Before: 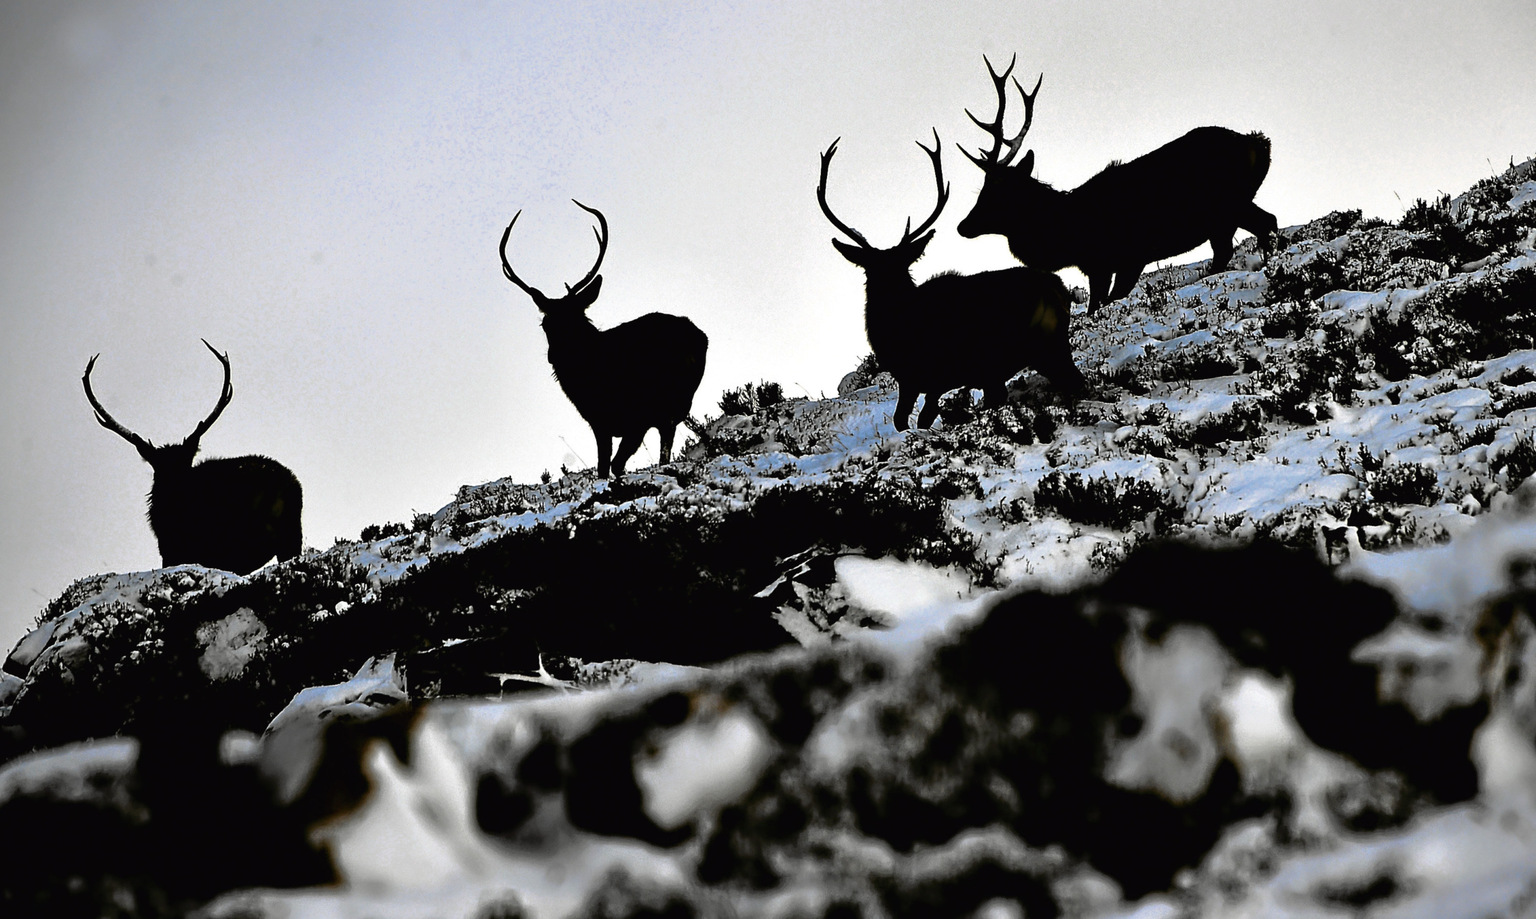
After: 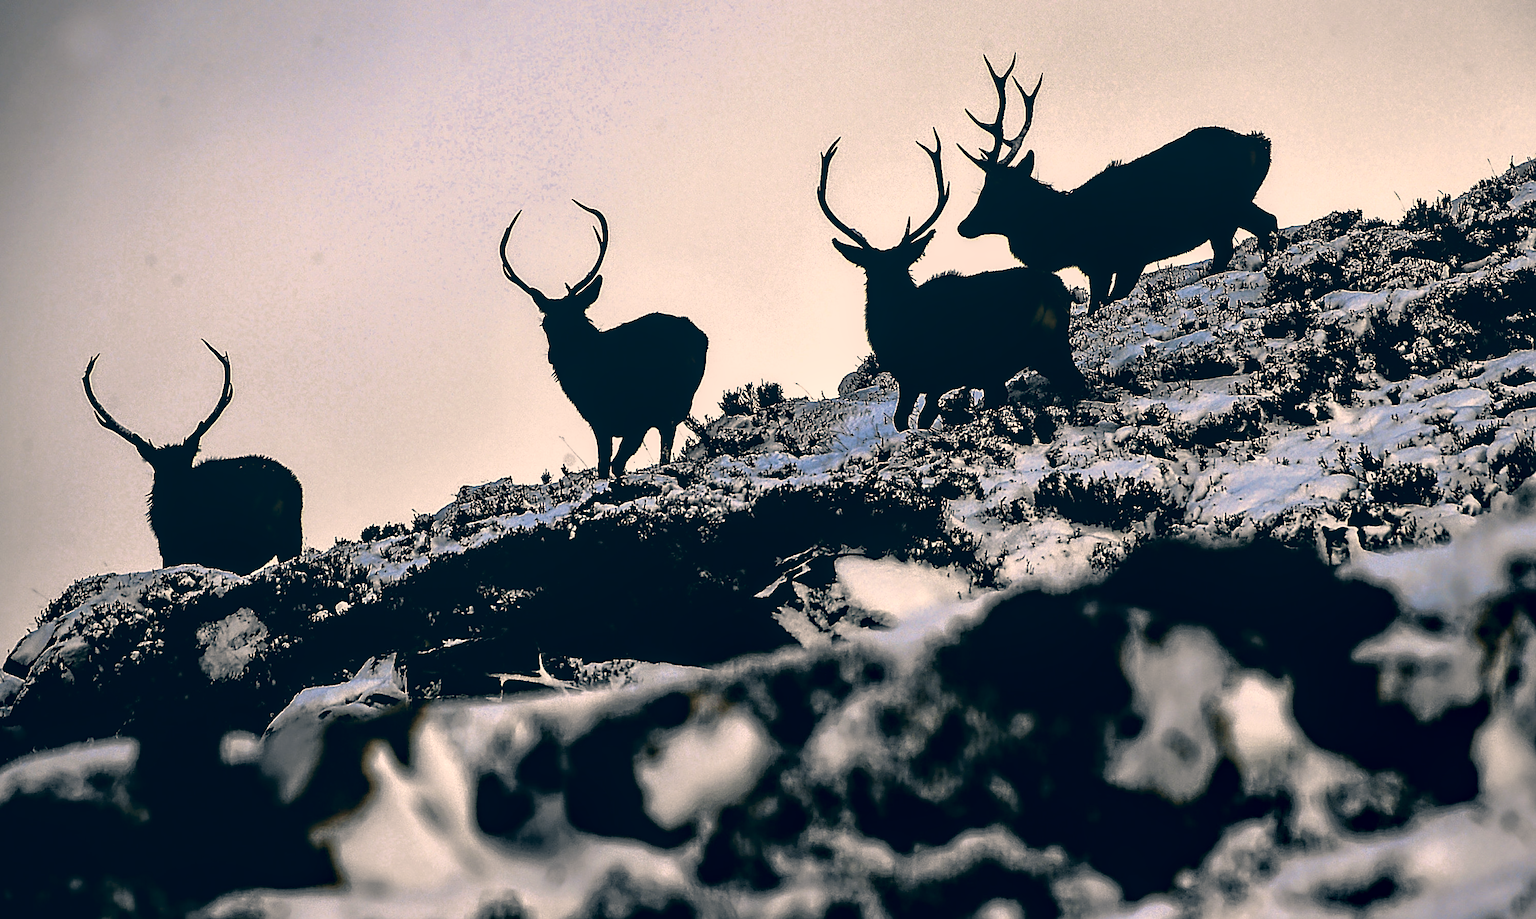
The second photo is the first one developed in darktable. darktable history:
color correction: highlights a* 10.32, highlights b* 14.66, shadows a* -9.59, shadows b* -15.02
local contrast: detail 130%
sharpen: on, module defaults
